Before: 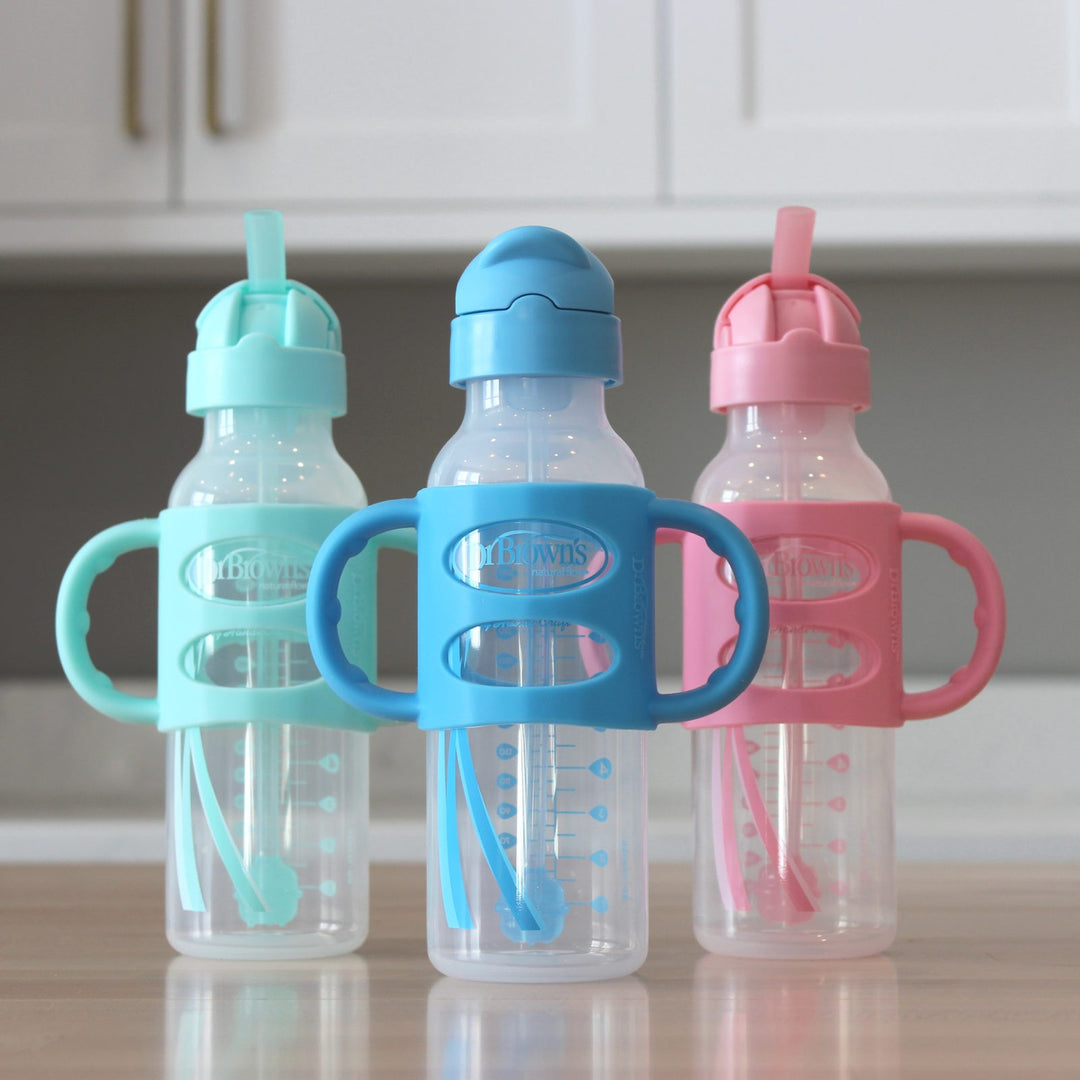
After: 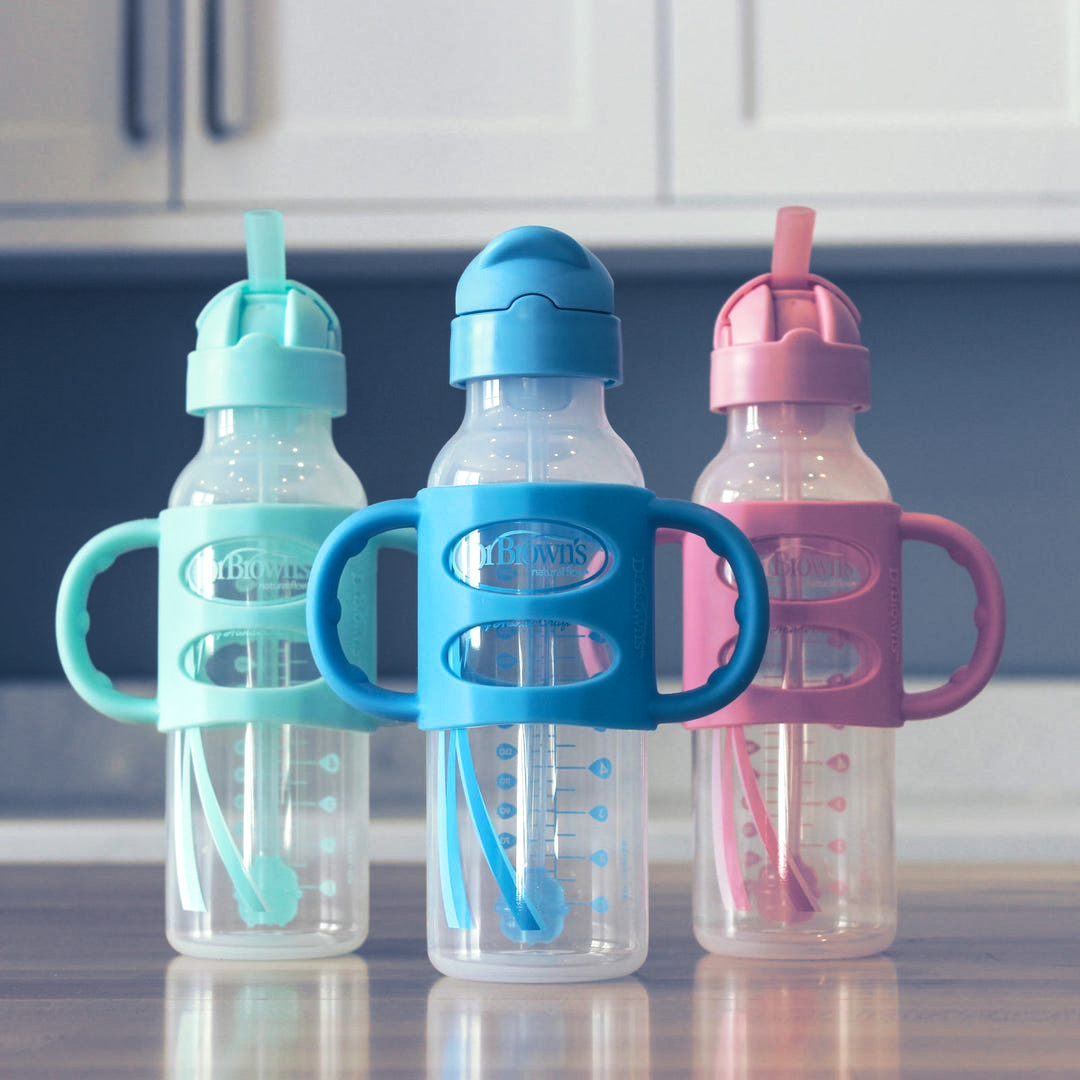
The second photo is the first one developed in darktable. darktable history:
tone curve: curves: ch0 [(0, 0) (0.003, 0.013) (0.011, 0.02) (0.025, 0.037) (0.044, 0.068) (0.069, 0.108) (0.1, 0.138) (0.136, 0.168) (0.177, 0.203) (0.224, 0.241) (0.277, 0.281) (0.335, 0.328) (0.399, 0.382) (0.468, 0.448) (0.543, 0.519) (0.623, 0.603) (0.709, 0.705) (0.801, 0.808) (0.898, 0.903) (1, 1)], preserve colors none
split-toning: shadows › hue 226.8°, shadows › saturation 0.84
local contrast: detail 130%
